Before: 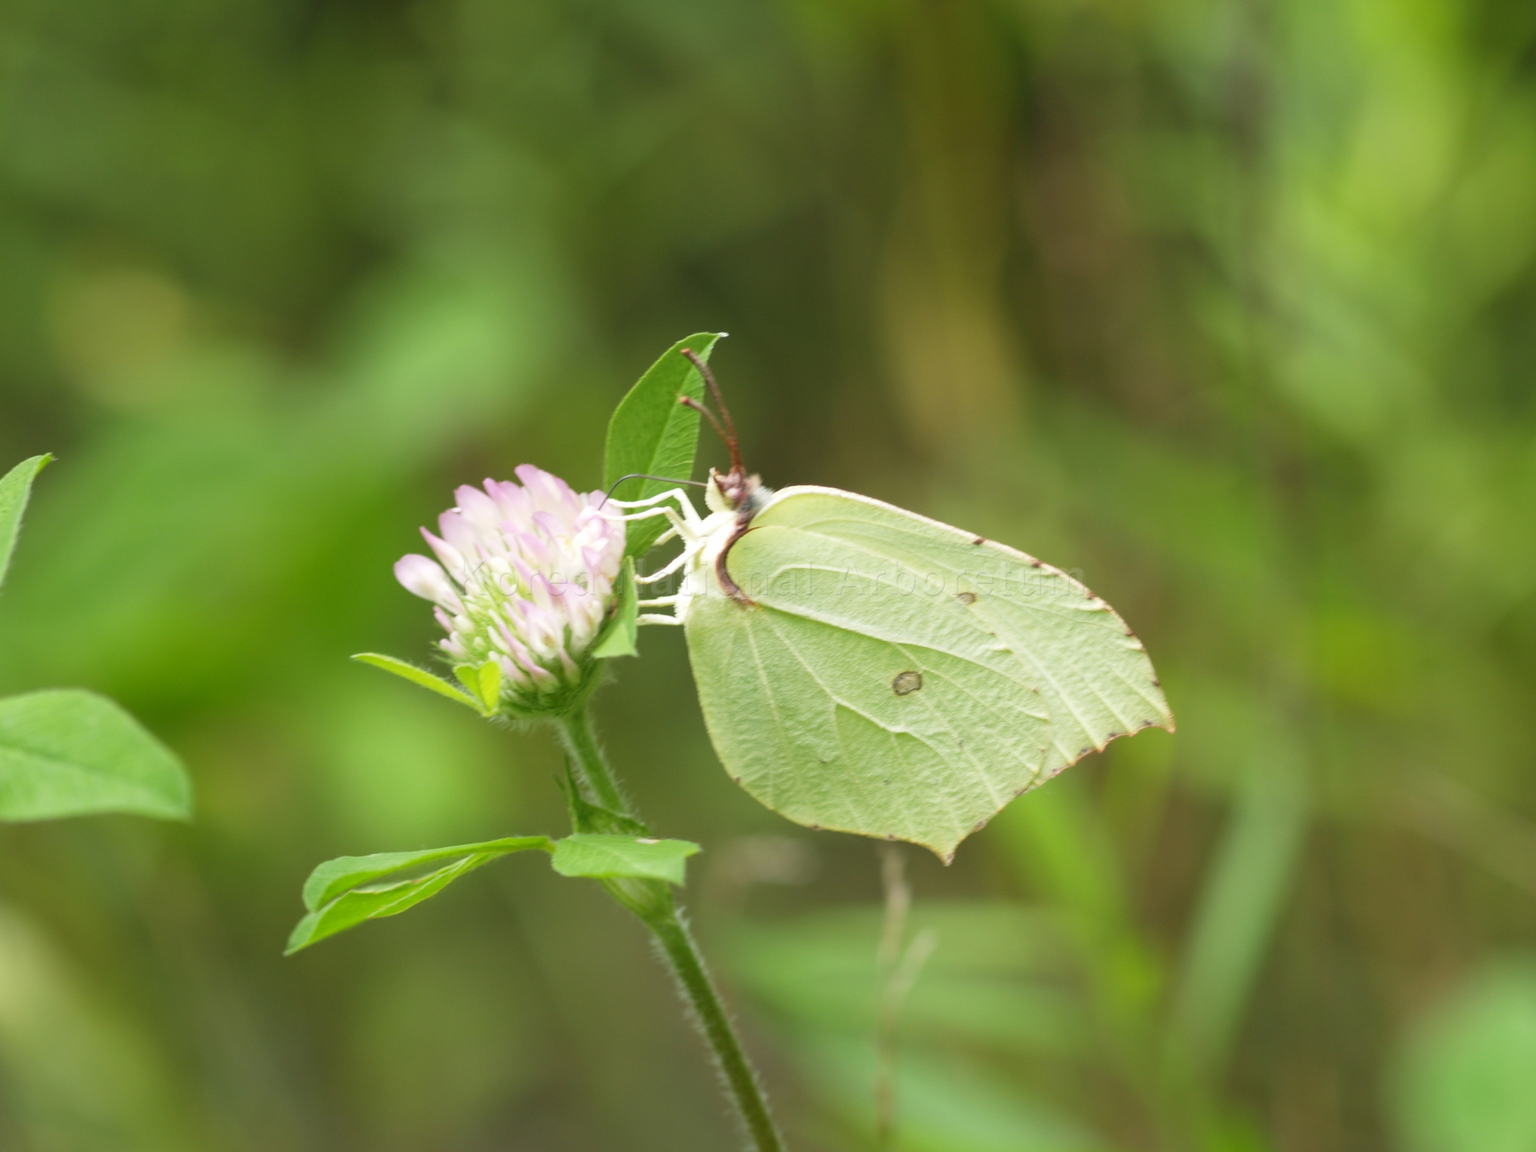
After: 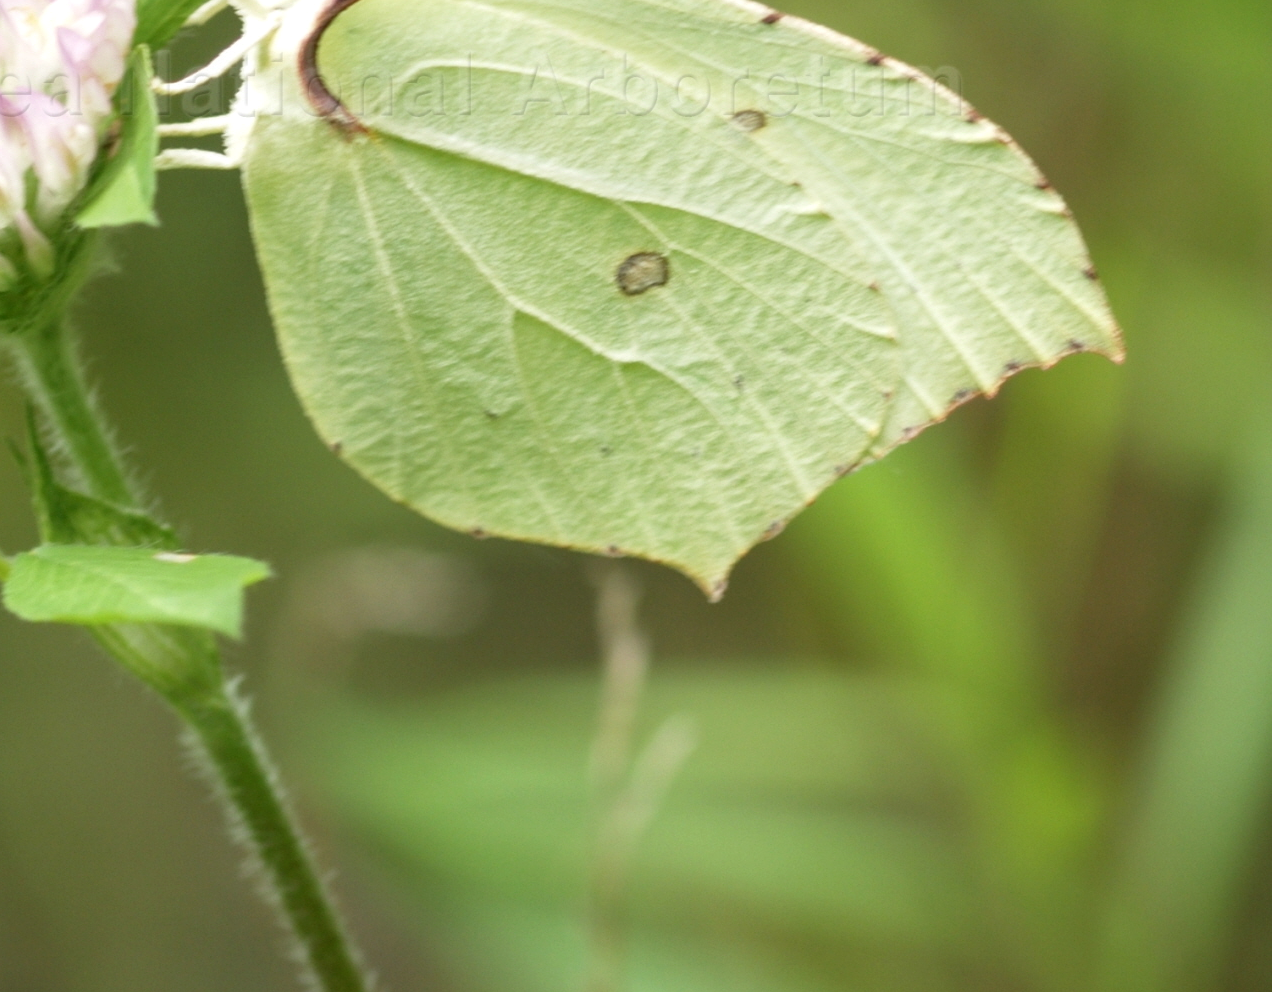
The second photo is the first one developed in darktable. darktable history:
local contrast: on, module defaults
crop: left 35.822%, top 46.117%, right 18.15%, bottom 5.999%
contrast brightness saturation: saturation -0.047
